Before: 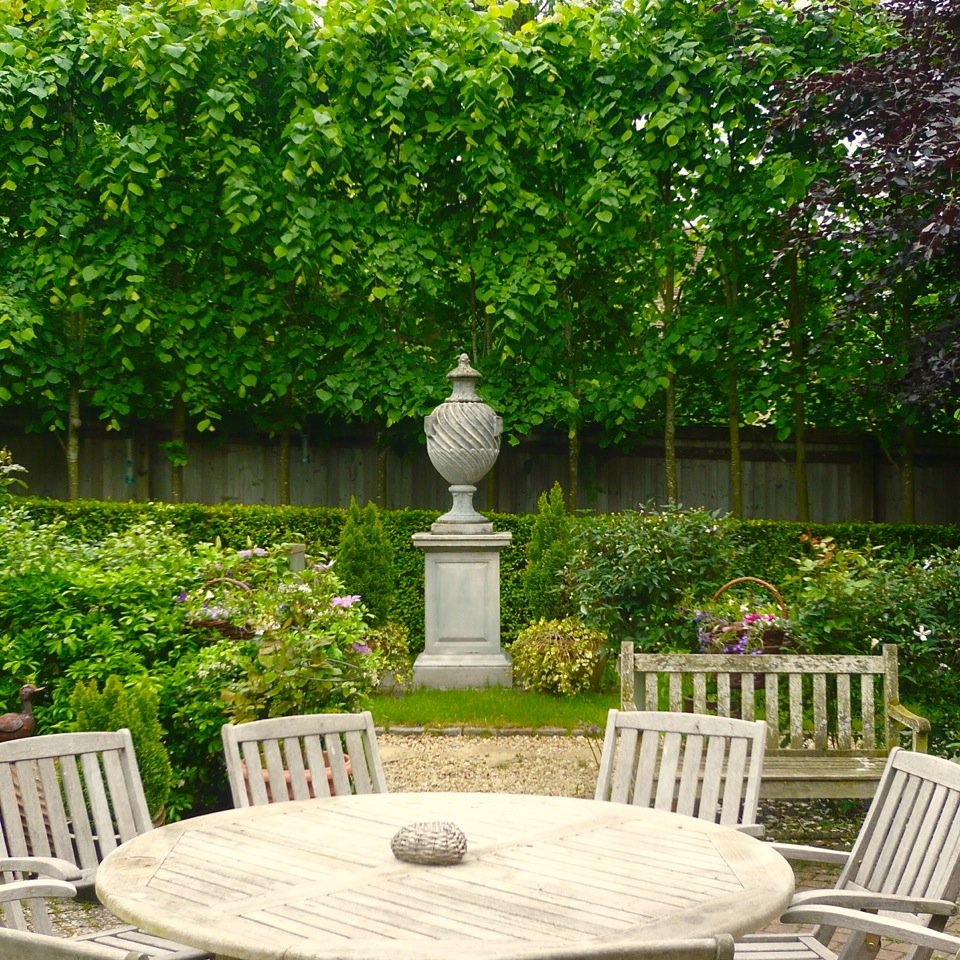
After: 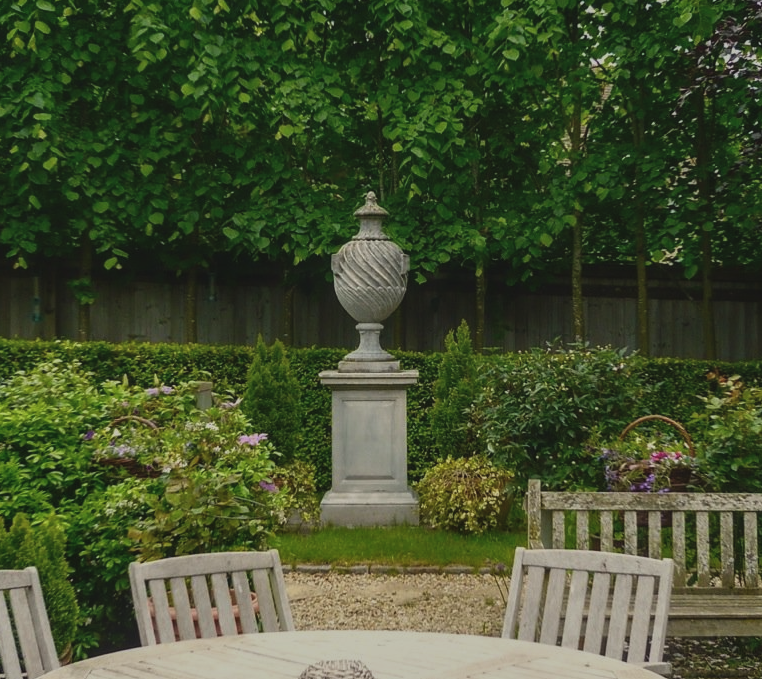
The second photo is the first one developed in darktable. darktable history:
crop: left 9.712%, top 16.928%, right 10.845%, bottom 12.332%
exposure: black level correction -0.016, exposure -1.018 EV, compensate highlight preservation false
local contrast: on, module defaults
